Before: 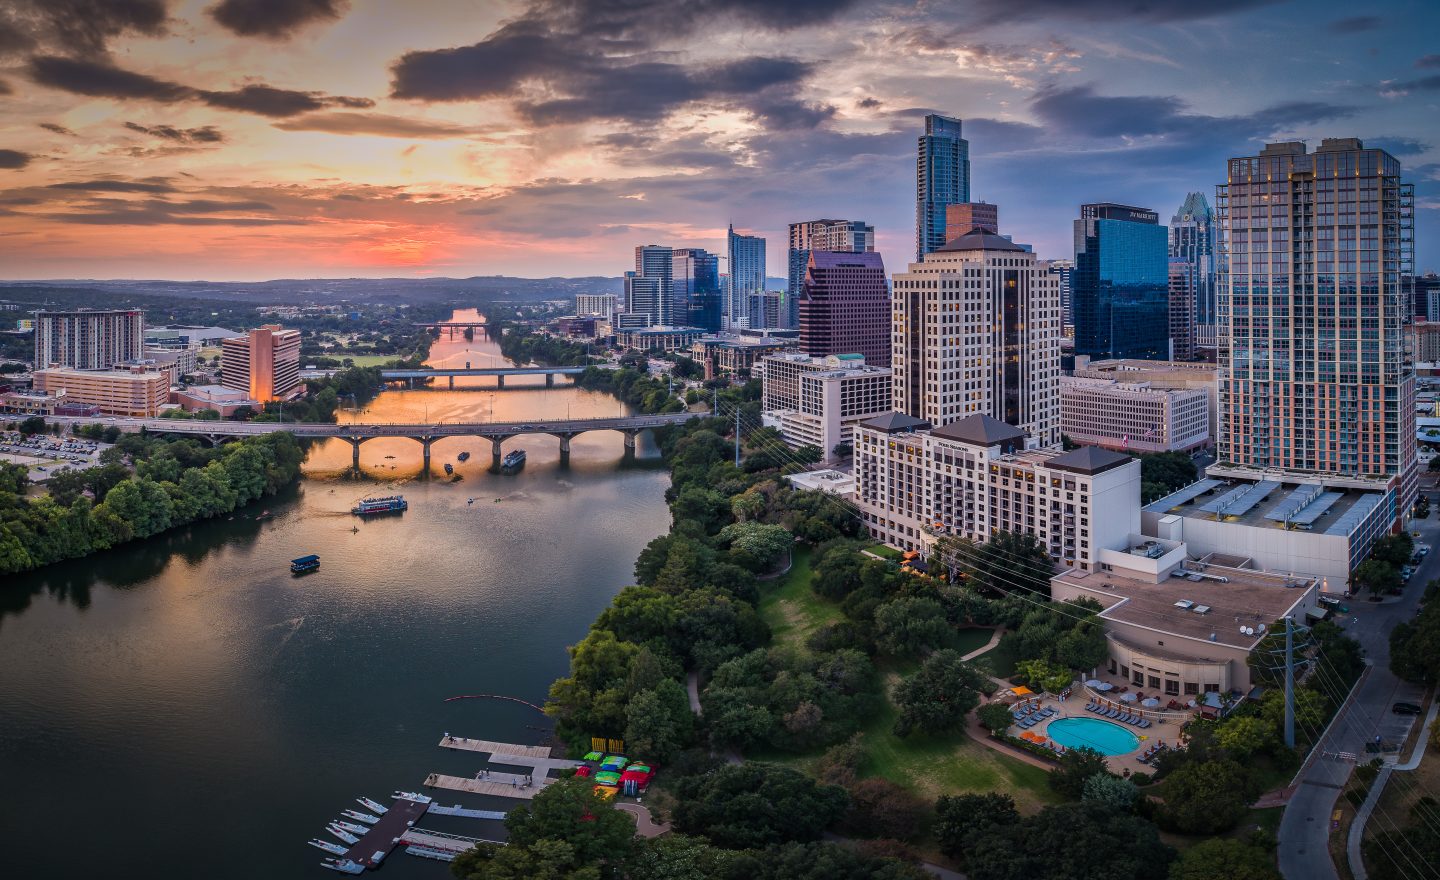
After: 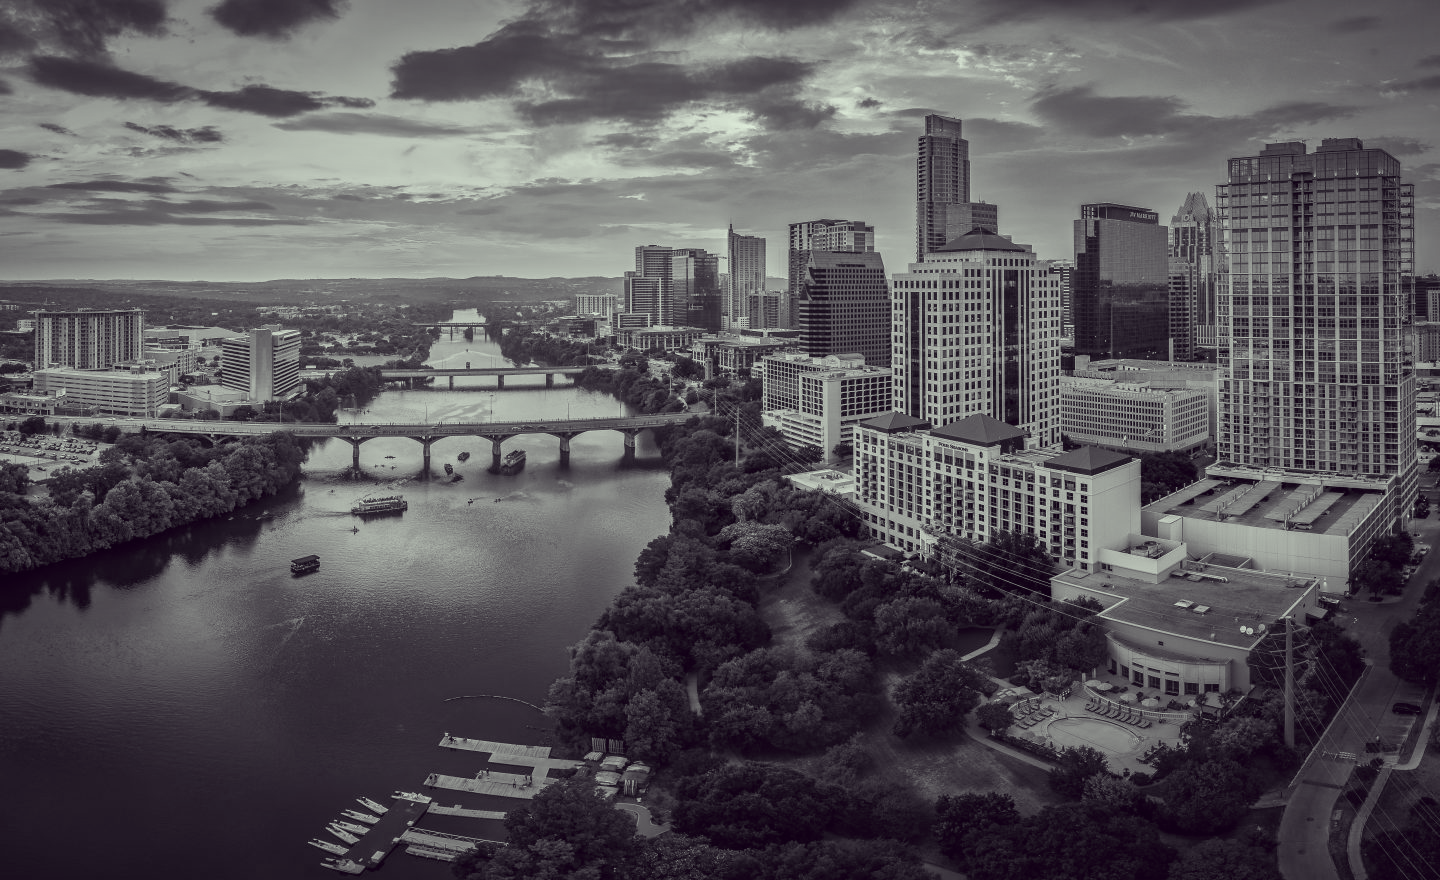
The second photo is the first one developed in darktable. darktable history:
color correction: highlights a* -20.17, highlights b* 20.27, shadows a* 20.03, shadows b* -20.46, saturation 0.43
color calibration: output gray [0.267, 0.423, 0.261, 0], illuminant same as pipeline (D50), adaptation none (bypass)
